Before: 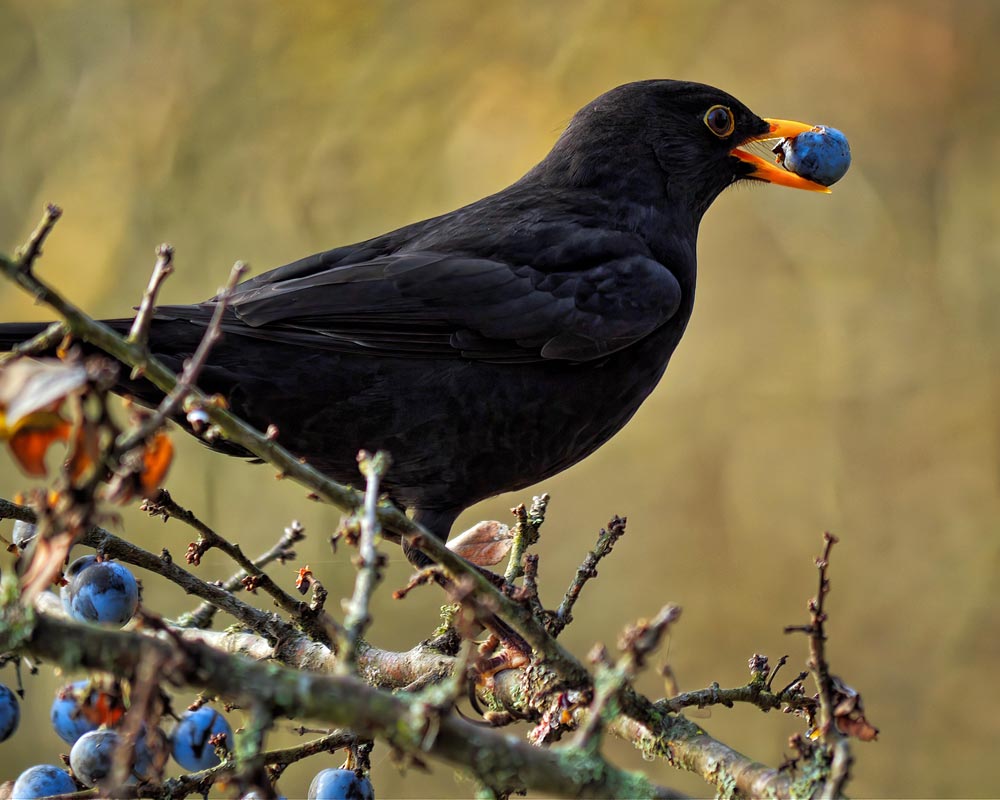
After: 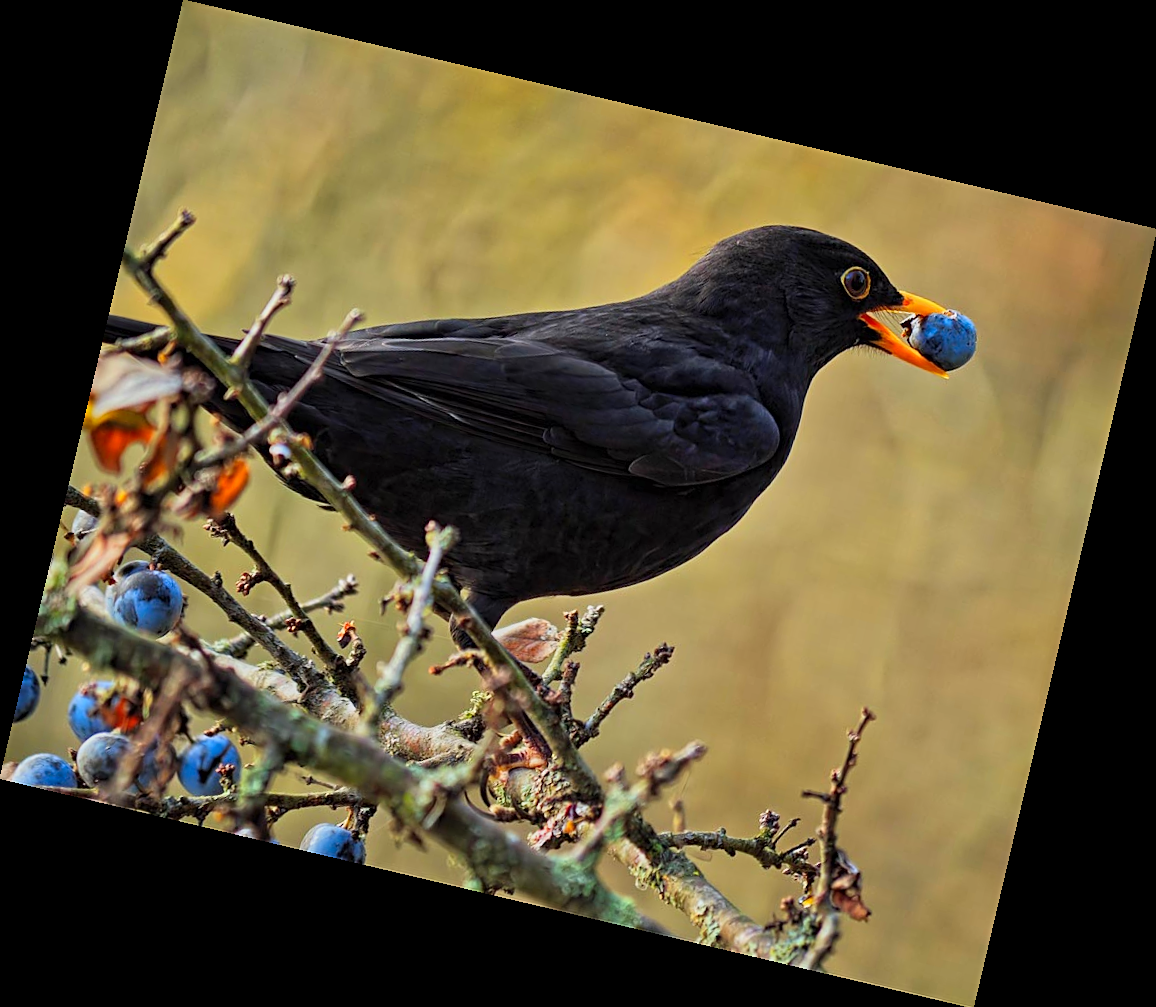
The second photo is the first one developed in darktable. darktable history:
rotate and perspective: rotation 13.27°, automatic cropping off
contrast brightness saturation: contrast 0.2, brightness 0.16, saturation 0.22
tone equalizer: -8 EV -0.002 EV, -7 EV 0.005 EV, -6 EV -0.008 EV, -5 EV 0.007 EV, -4 EV -0.042 EV, -3 EV -0.233 EV, -2 EV -0.662 EV, -1 EV -0.983 EV, +0 EV -0.969 EV, smoothing diameter 2%, edges refinement/feathering 20, mask exposure compensation -1.57 EV, filter diffusion 5
sharpen: radius 2.529, amount 0.323
